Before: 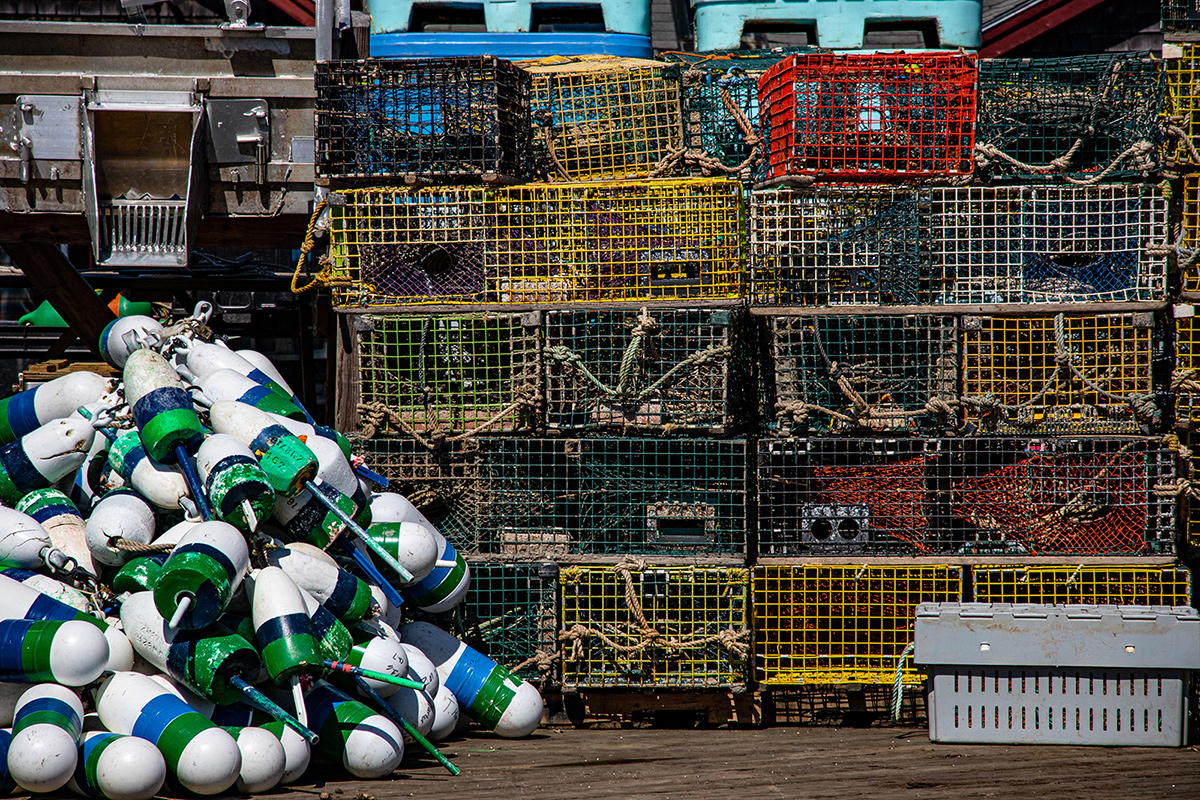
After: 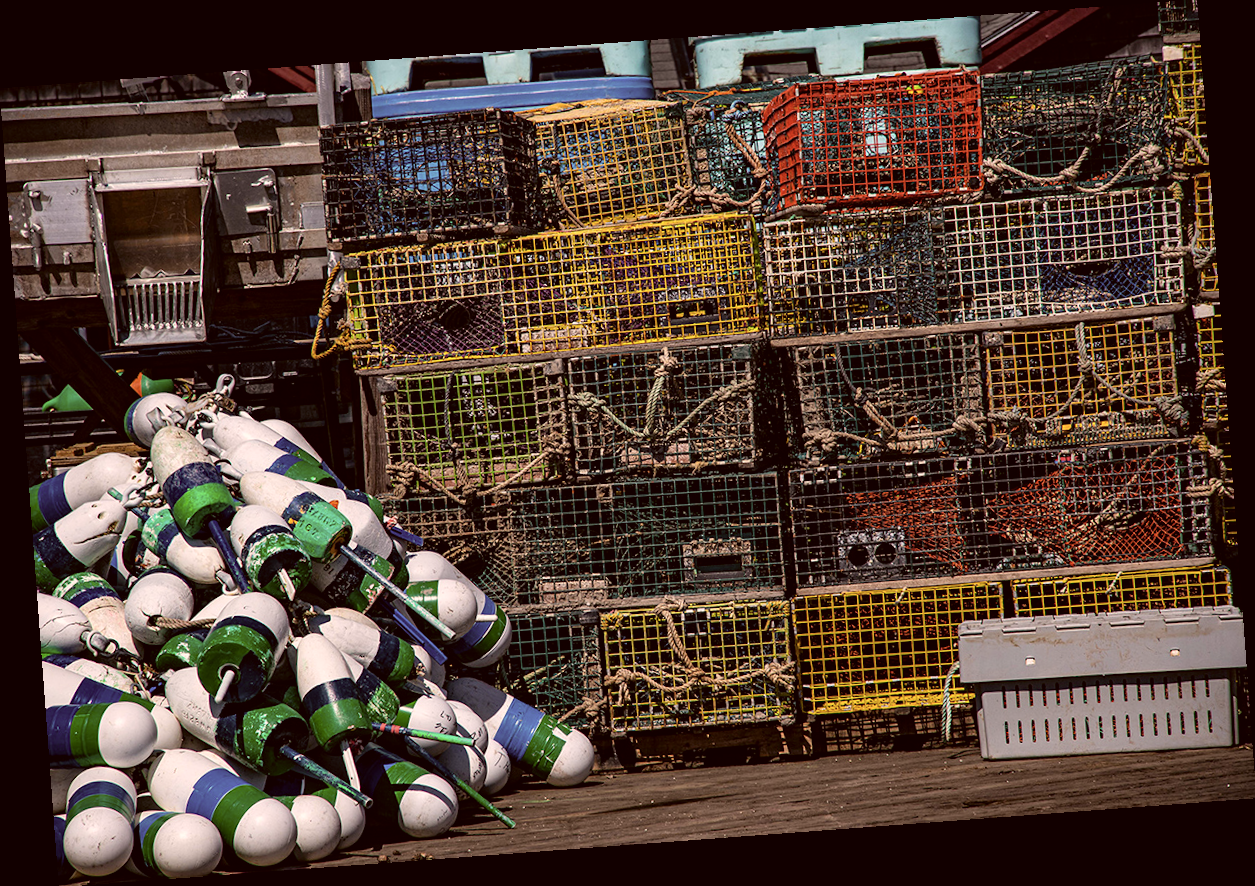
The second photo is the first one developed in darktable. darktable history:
color correction: highlights a* 10.21, highlights b* 9.79, shadows a* 8.61, shadows b* 7.88, saturation 0.8
color zones: curves: ch1 [(0.077, 0.436) (0.25, 0.5) (0.75, 0.5)]
rotate and perspective: rotation -4.25°, automatic cropping off
